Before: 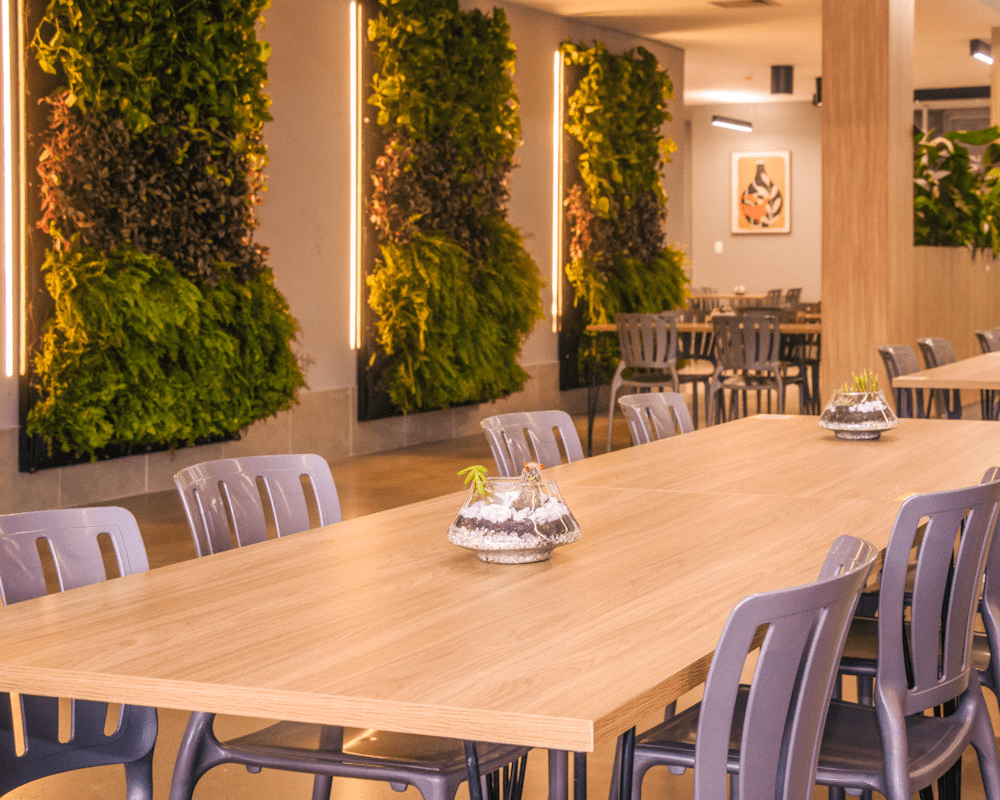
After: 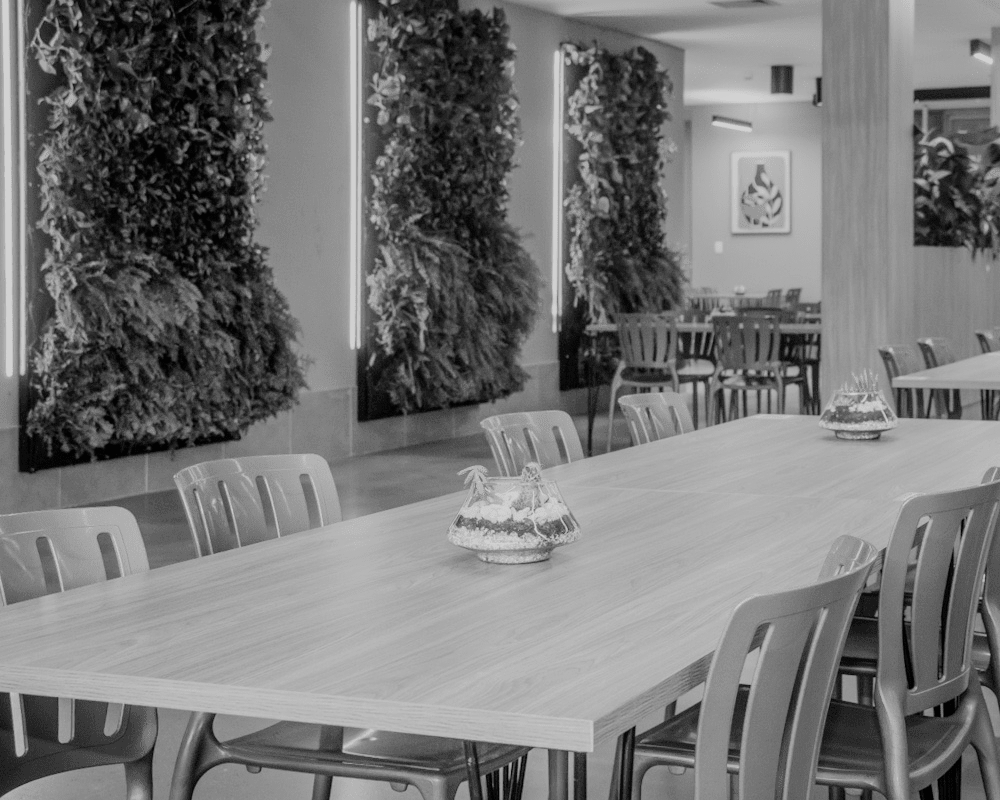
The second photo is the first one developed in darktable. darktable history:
monochrome: a 16.01, b -2.65, highlights 0.52
filmic rgb: black relative exposure -7.65 EV, white relative exposure 4.56 EV, hardness 3.61, color science v6 (2022)
color correction: highlights a* 10.12, highlights b* 39.04, shadows a* 14.62, shadows b* 3.37
